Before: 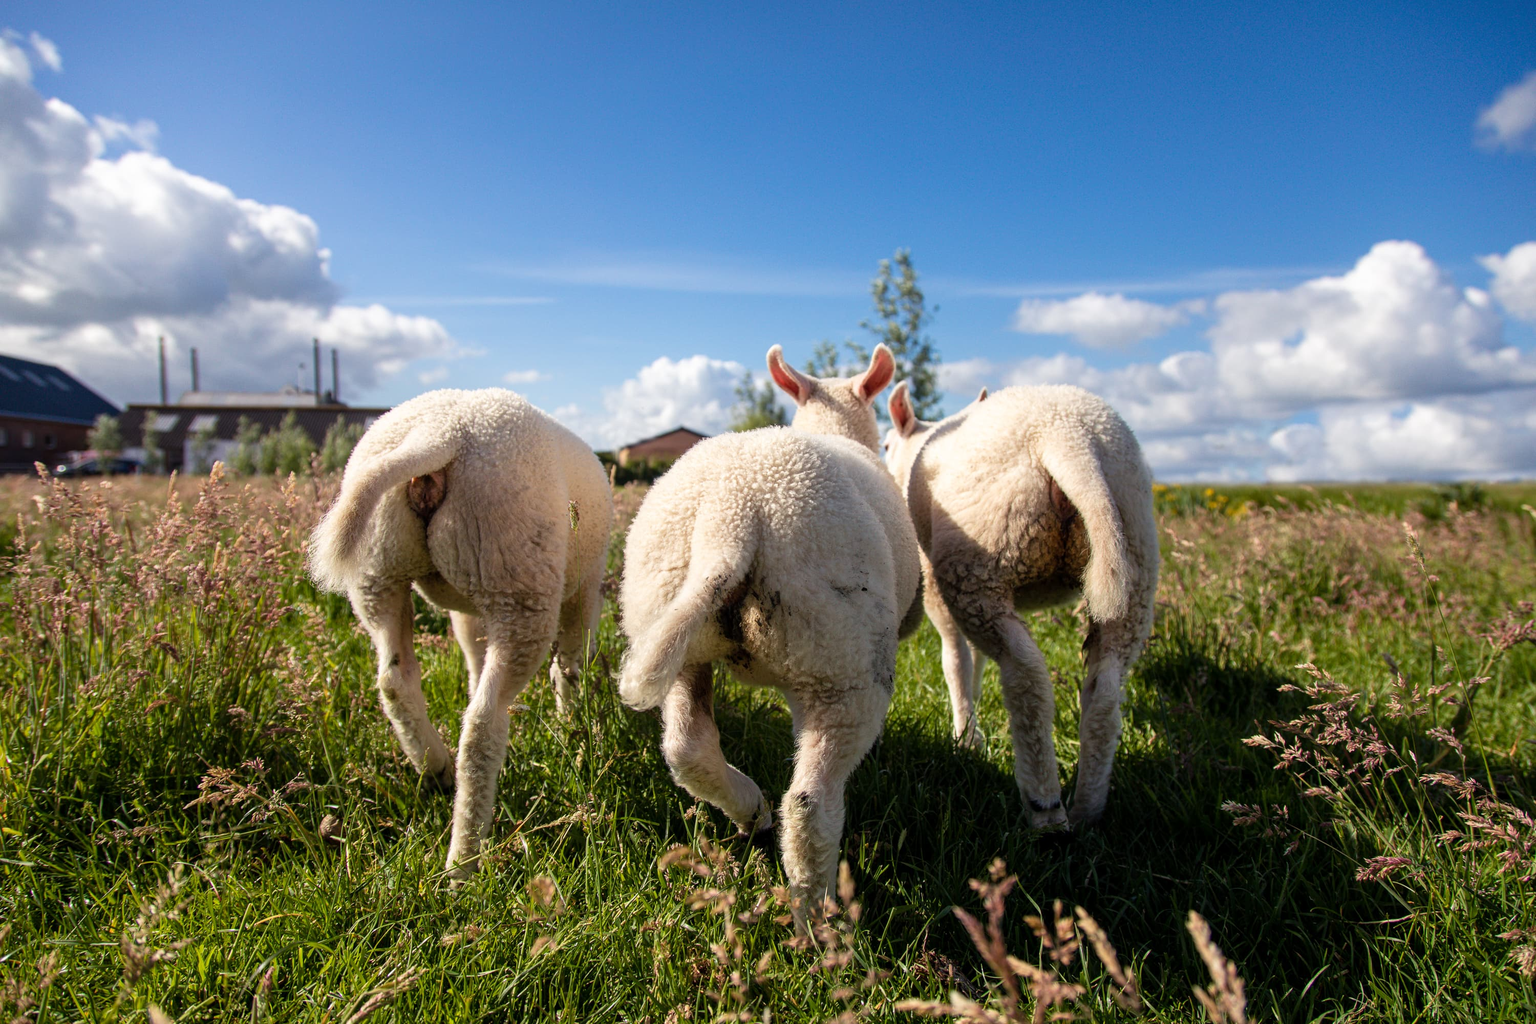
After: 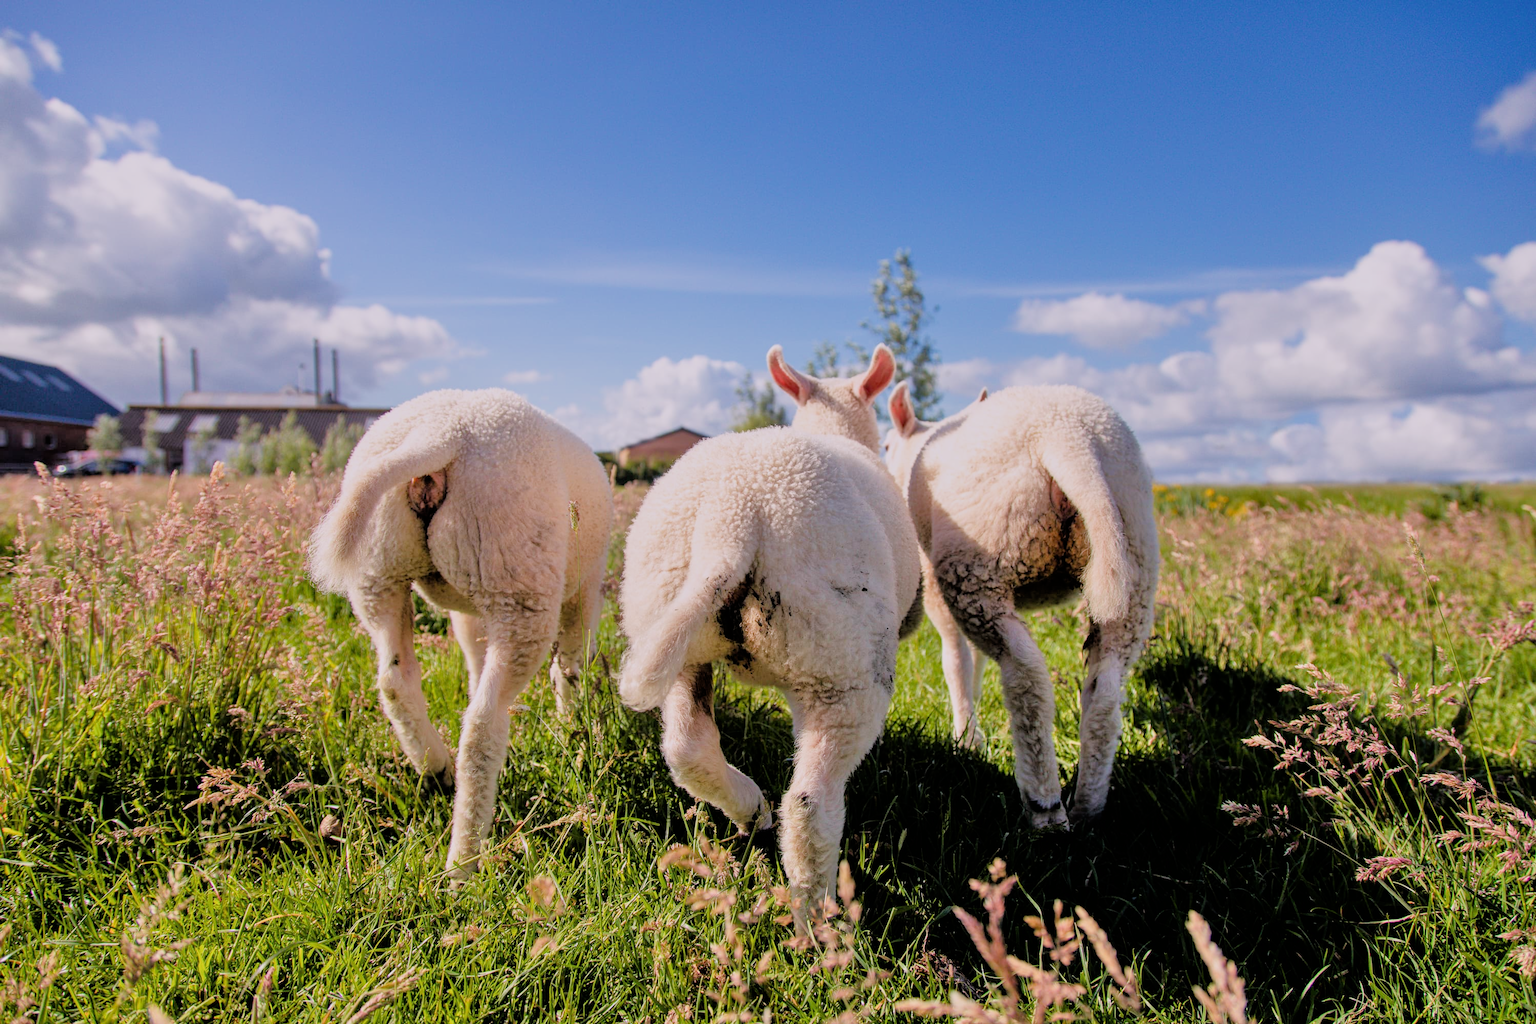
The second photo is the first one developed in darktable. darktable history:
filmic rgb: black relative exposure -7.65 EV, white relative exposure 4.56 EV, hardness 3.61
tone equalizer: -7 EV 0.15 EV, -6 EV 0.6 EV, -5 EV 1.15 EV, -4 EV 1.33 EV, -3 EV 1.15 EV, -2 EV 0.6 EV, -1 EV 0.15 EV, mask exposure compensation -0.5 EV
white balance: red 1.05, blue 1.072
